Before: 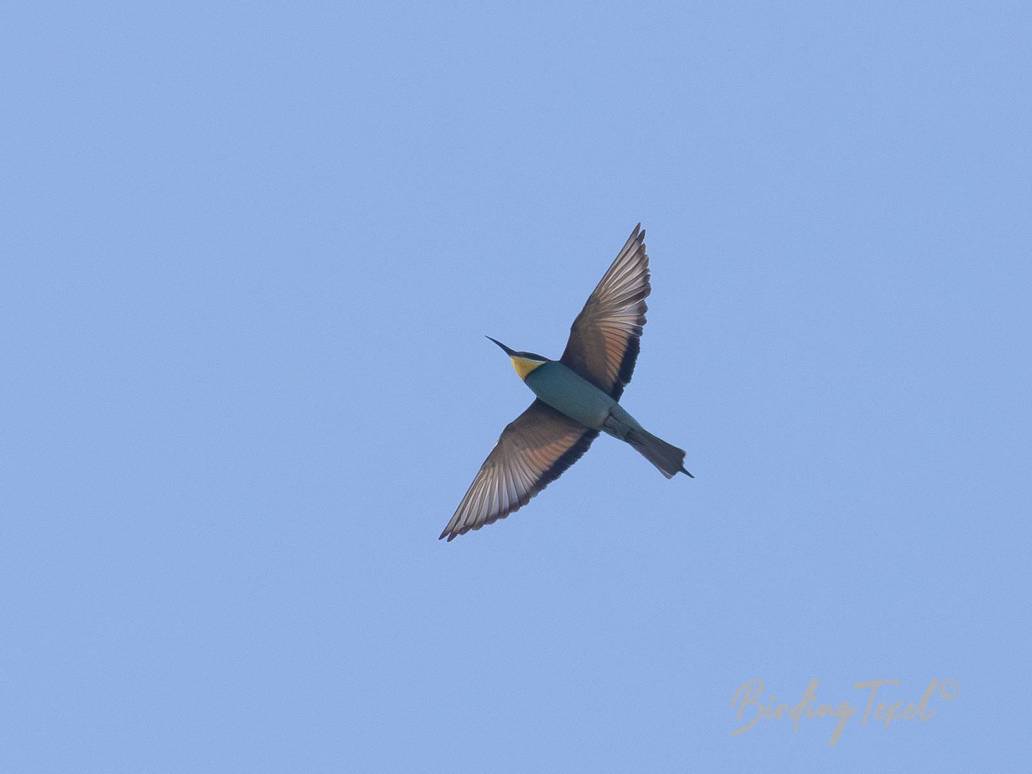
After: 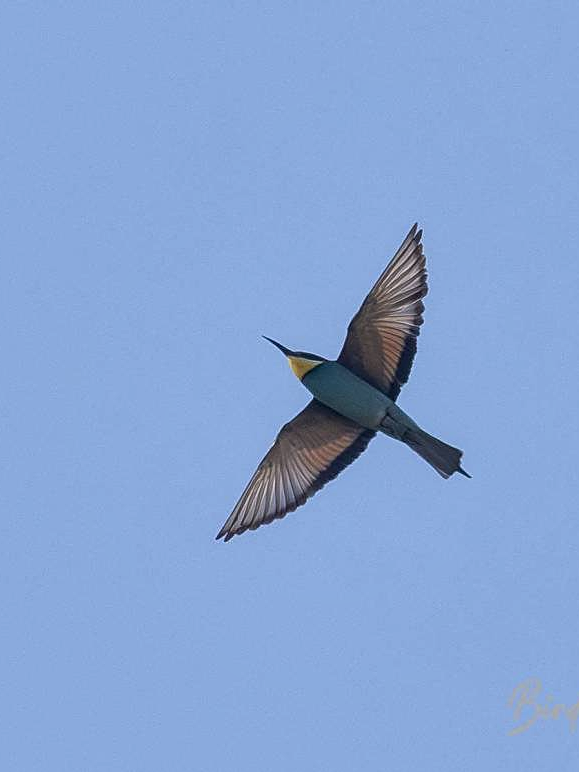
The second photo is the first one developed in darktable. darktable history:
sharpen: on, module defaults
shadows and highlights: shadows 20.91, highlights -35.45, soften with gaussian
local contrast: detail 130%
crop: left 21.674%, right 22.086%
